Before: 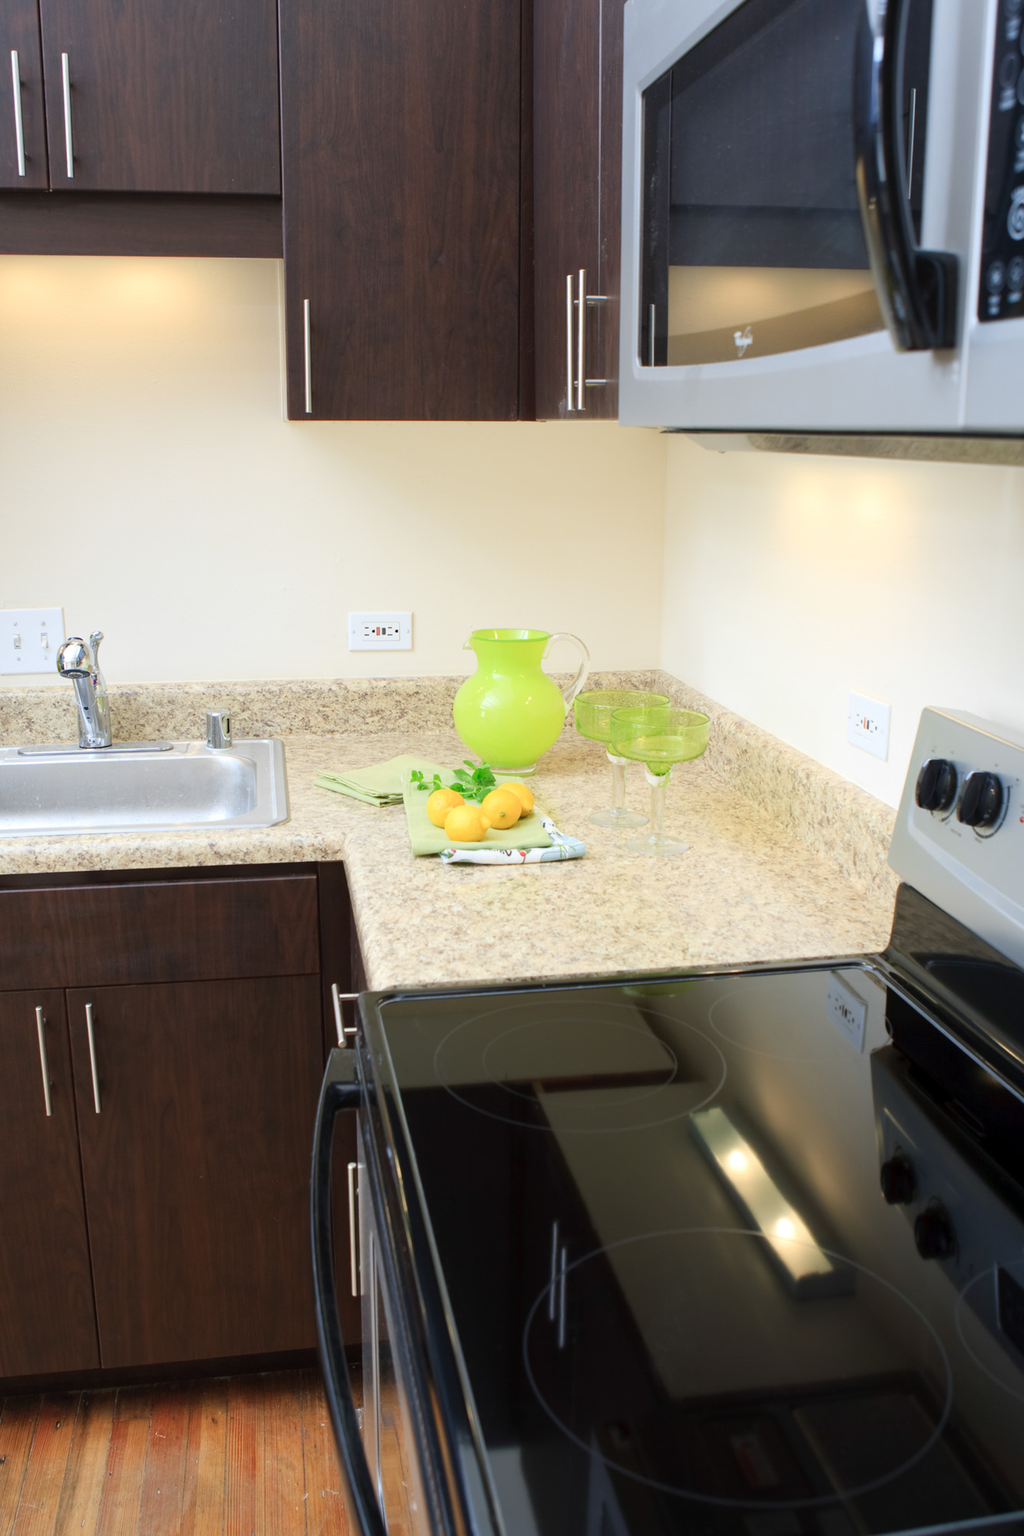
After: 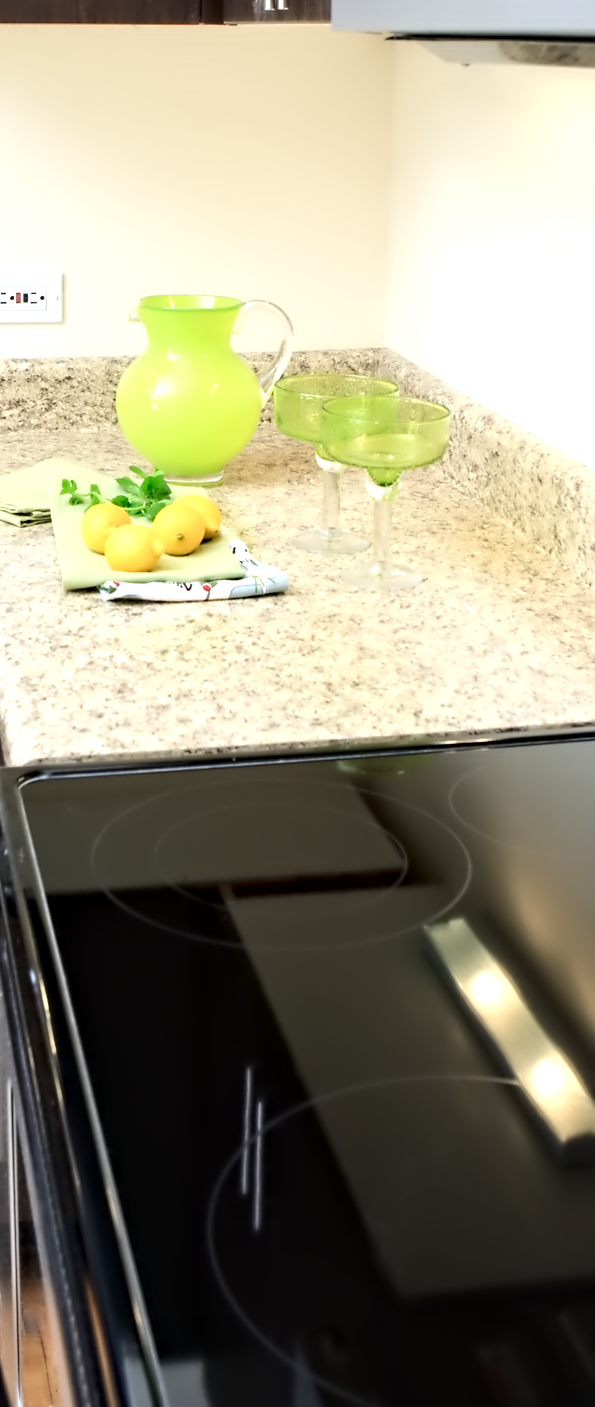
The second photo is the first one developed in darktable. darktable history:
crop: left 35.6%, top 26.207%, right 19.744%, bottom 3.426%
tone equalizer: -8 EV -0.427 EV, -7 EV -0.37 EV, -6 EV -0.308 EV, -5 EV -0.225 EV, -3 EV 0.251 EV, -2 EV 0.313 EV, -1 EV 0.41 EV, +0 EV 0.408 EV, edges refinement/feathering 500, mask exposure compensation -1.57 EV, preserve details no
contrast equalizer: octaves 7, y [[0.5, 0.542, 0.583, 0.625, 0.667, 0.708], [0.5 ×6], [0.5 ×6], [0, 0.033, 0.067, 0.1, 0.133, 0.167], [0, 0.05, 0.1, 0.15, 0.2, 0.25]]
